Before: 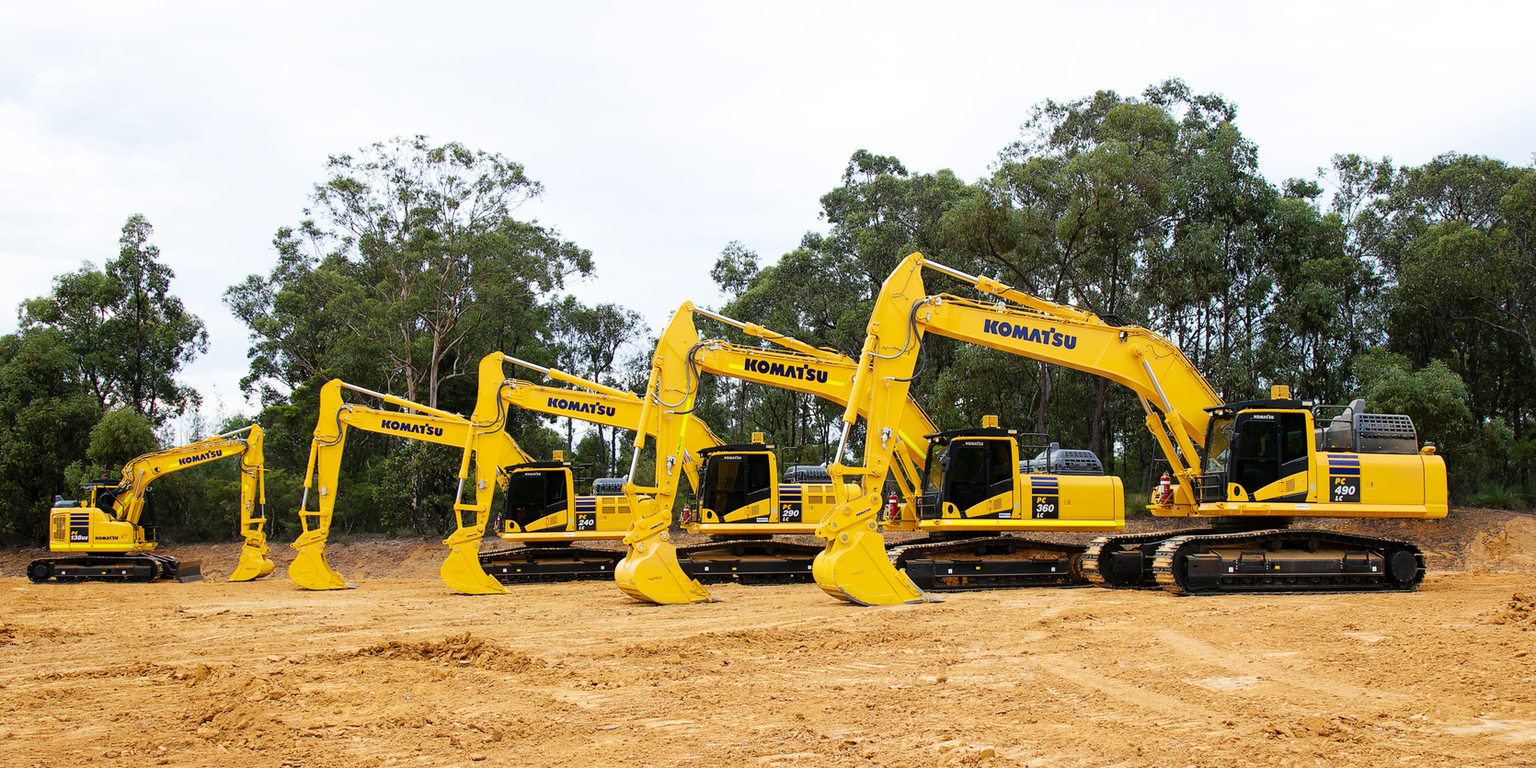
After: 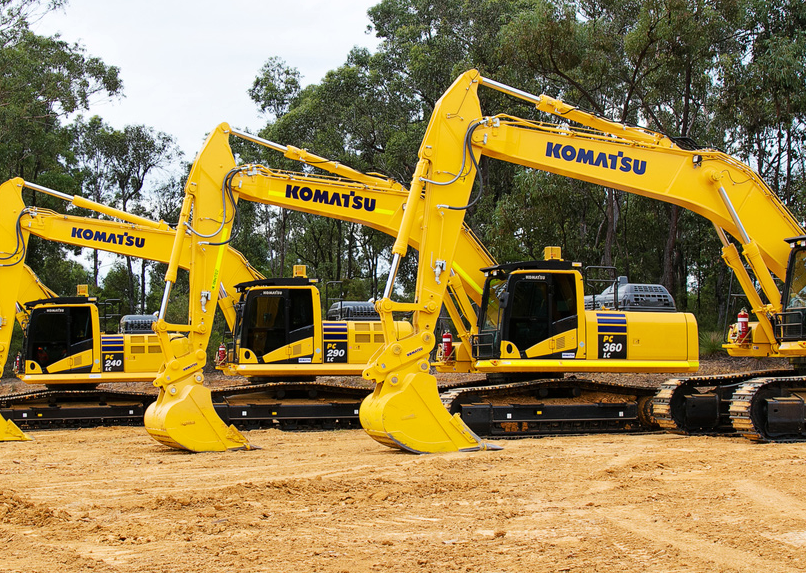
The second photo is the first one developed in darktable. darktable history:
shadows and highlights: shadows 37.27, highlights -28.18, soften with gaussian
crop: left 31.379%, top 24.658%, right 20.326%, bottom 6.628%
